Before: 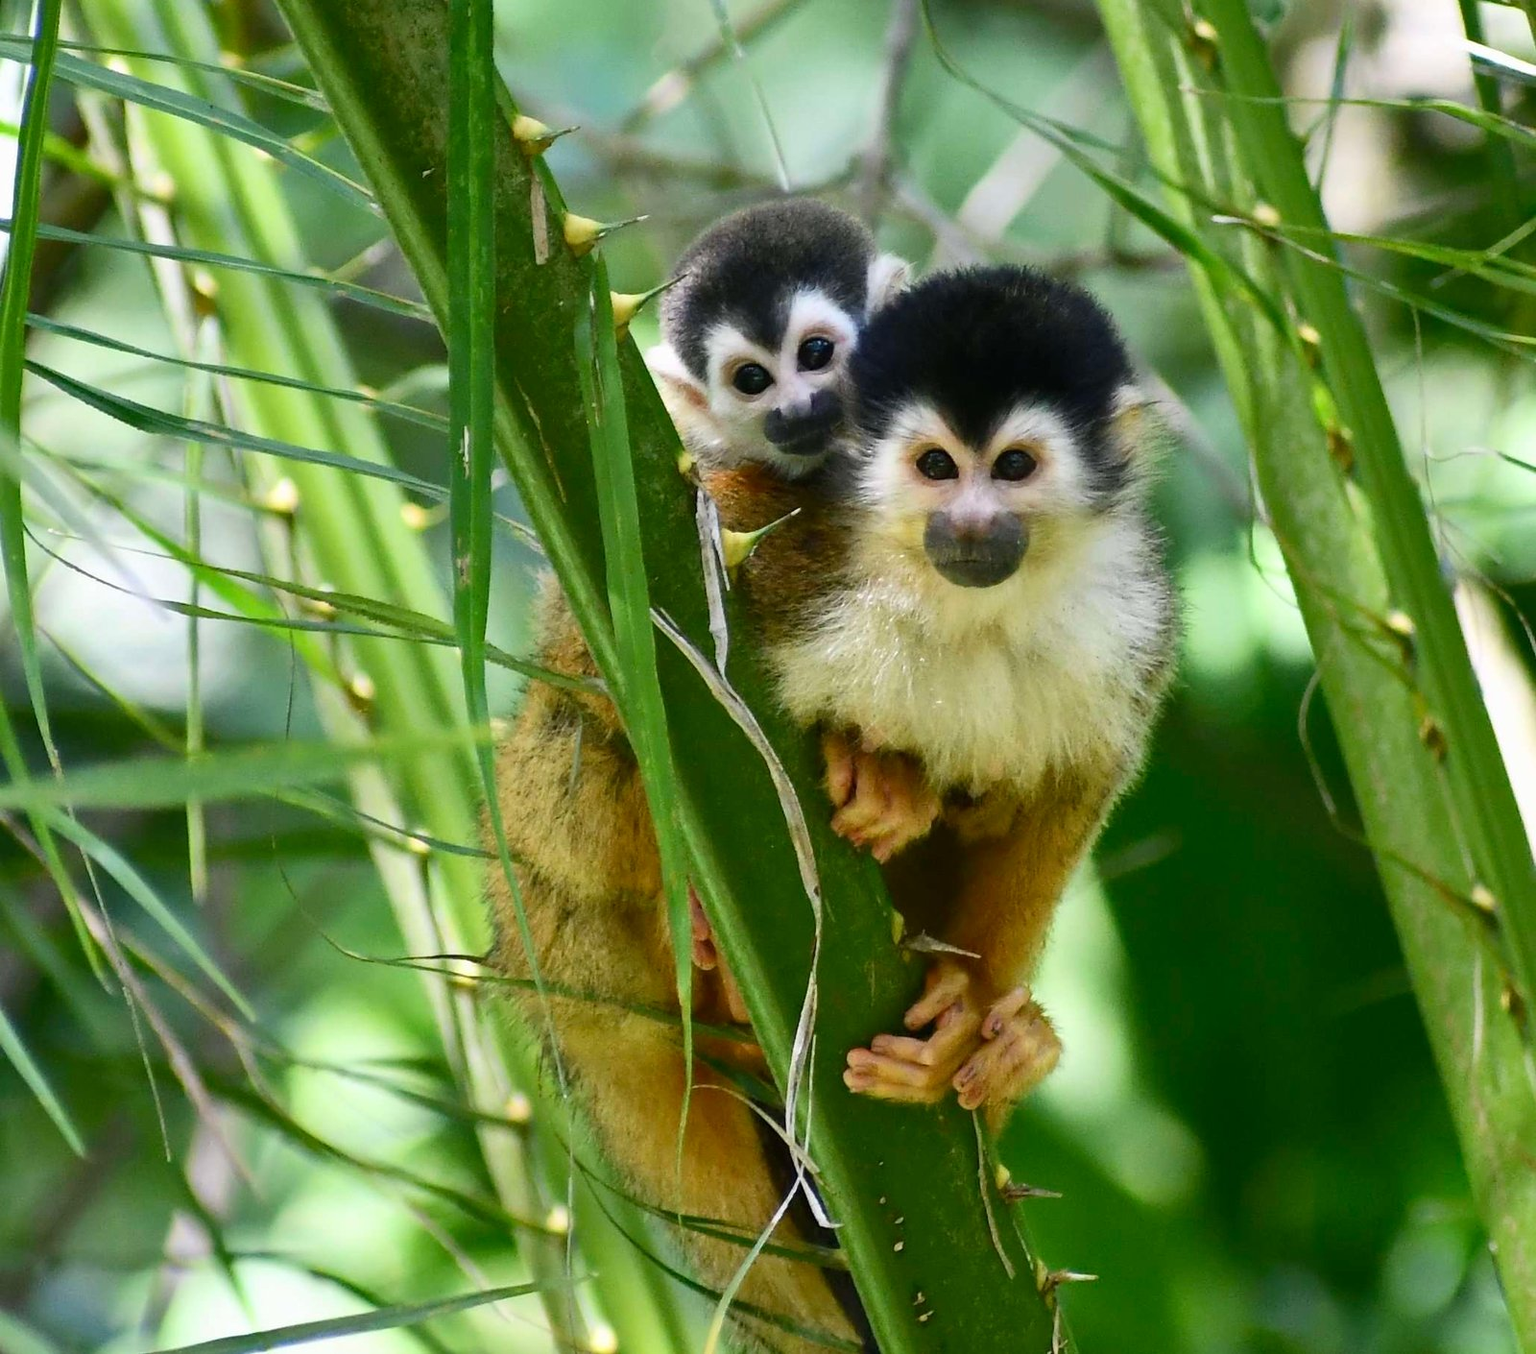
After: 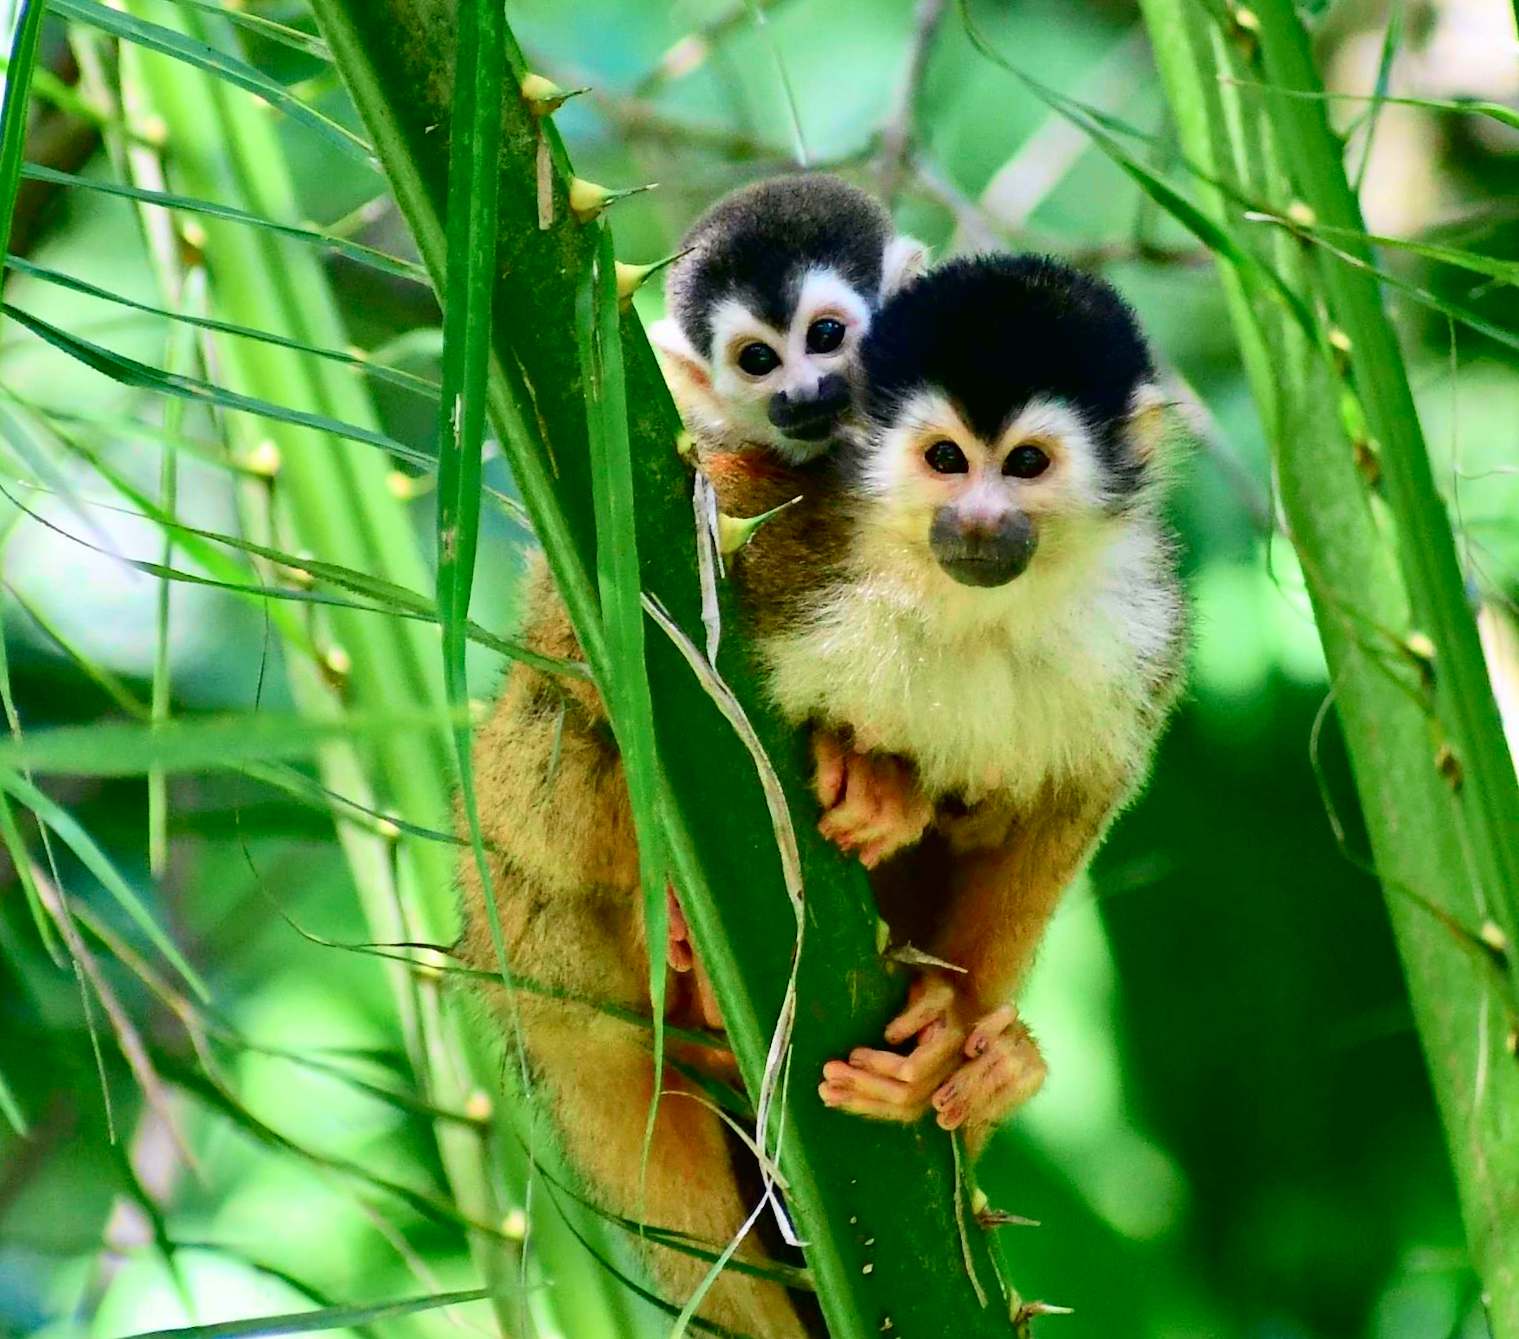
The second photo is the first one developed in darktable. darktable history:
crop and rotate: angle -2.73°
tone curve: curves: ch0 [(0, 0.013) (0.054, 0.018) (0.205, 0.197) (0.289, 0.309) (0.382, 0.437) (0.475, 0.552) (0.666, 0.743) (0.791, 0.85) (1, 0.998)]; ch1 [(0, 0) (0.394, 0.338) (0.449, 0.404) (0.499, 0.498) (0.526, 0.528) (0.543, 0.564) (0.589, 0.633) (0.66, 0.687) (0.783, 0.804) (1, 1)]; ch2 [(0, 0) (0.304, 0.31) (0.403, 0.399) (0.441, 0.421) (0.474, 0.466) (0.498, 0.496) (0.524, 0.538) (0.555, 0.584) (0.633, 0.665) (0.7, 0.711) (1, 1)], color space Lab, independent channels, preserve colors none
haze removal: adaptive false
